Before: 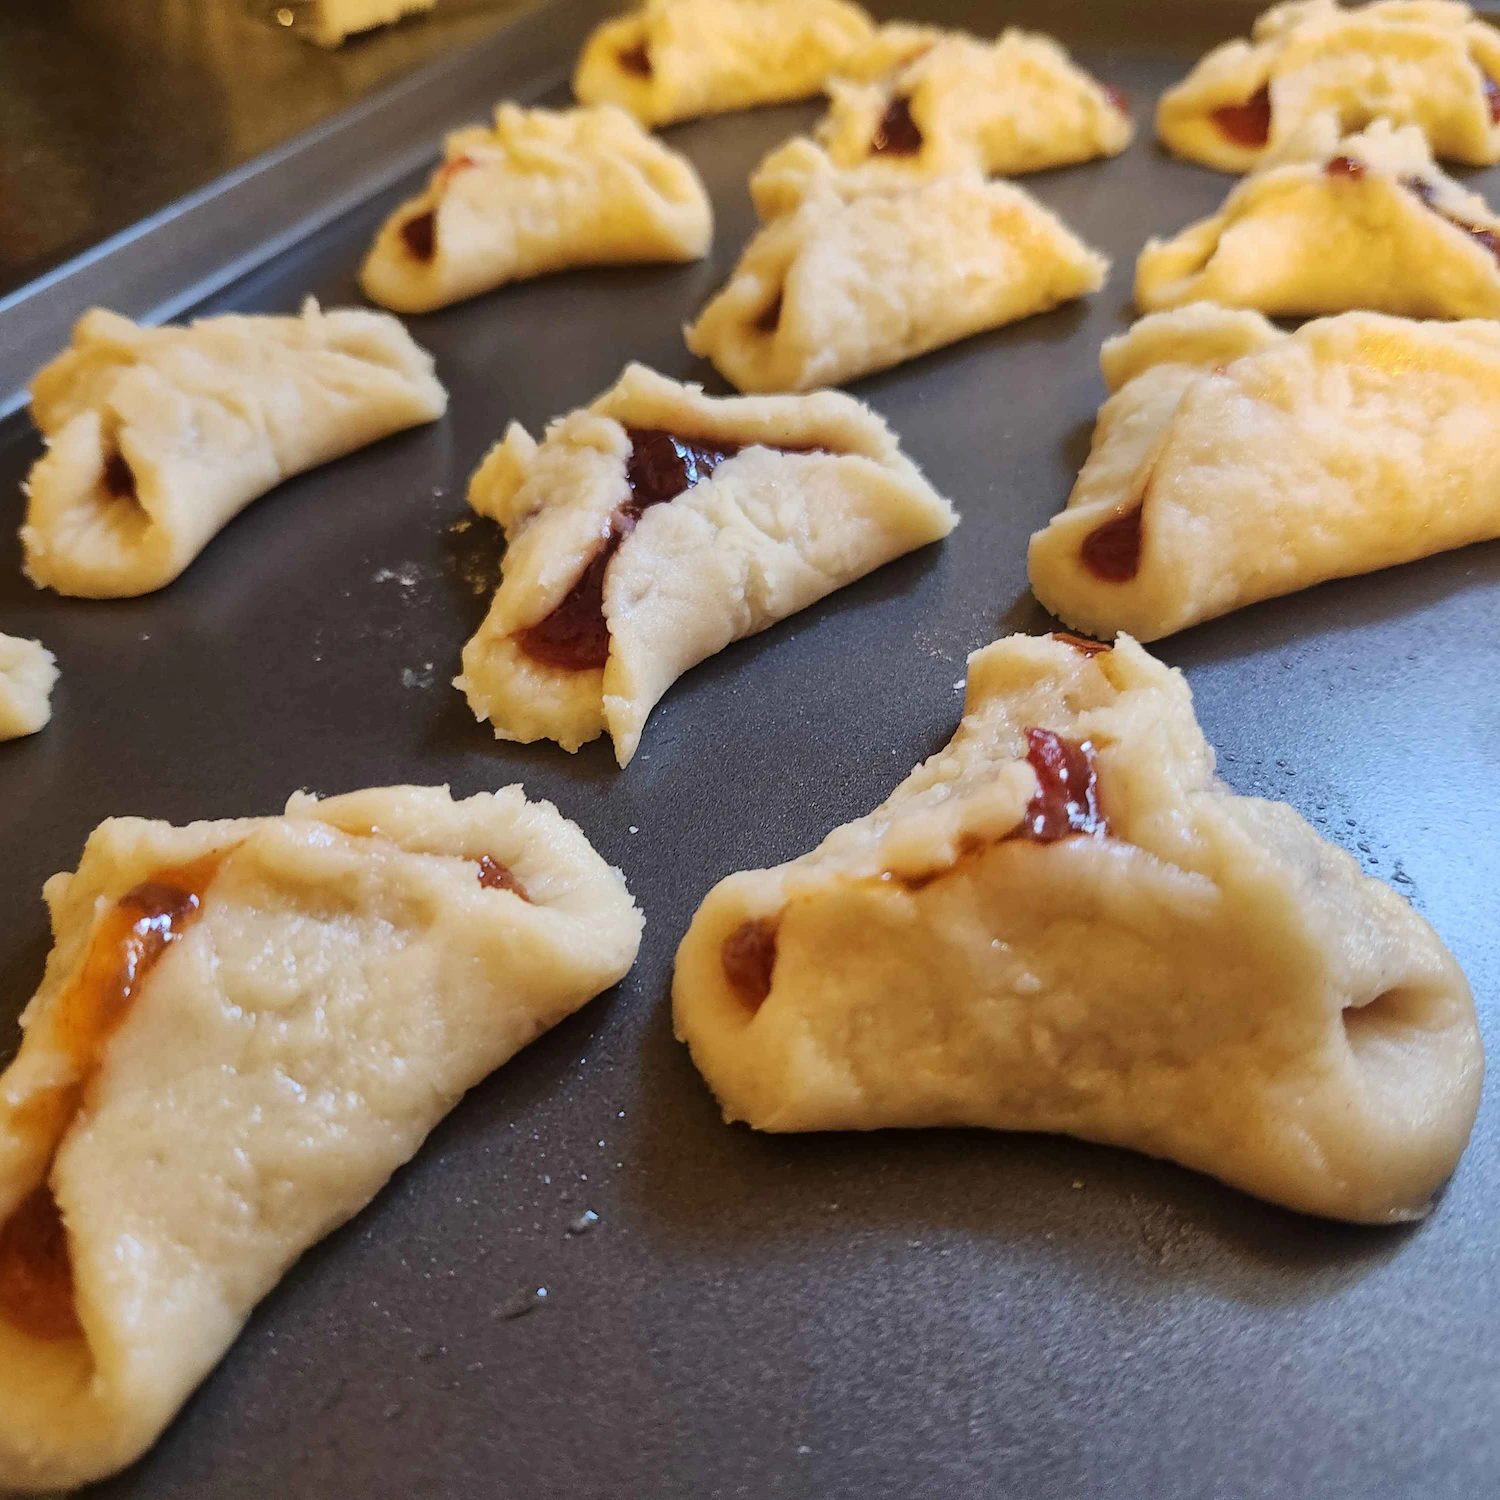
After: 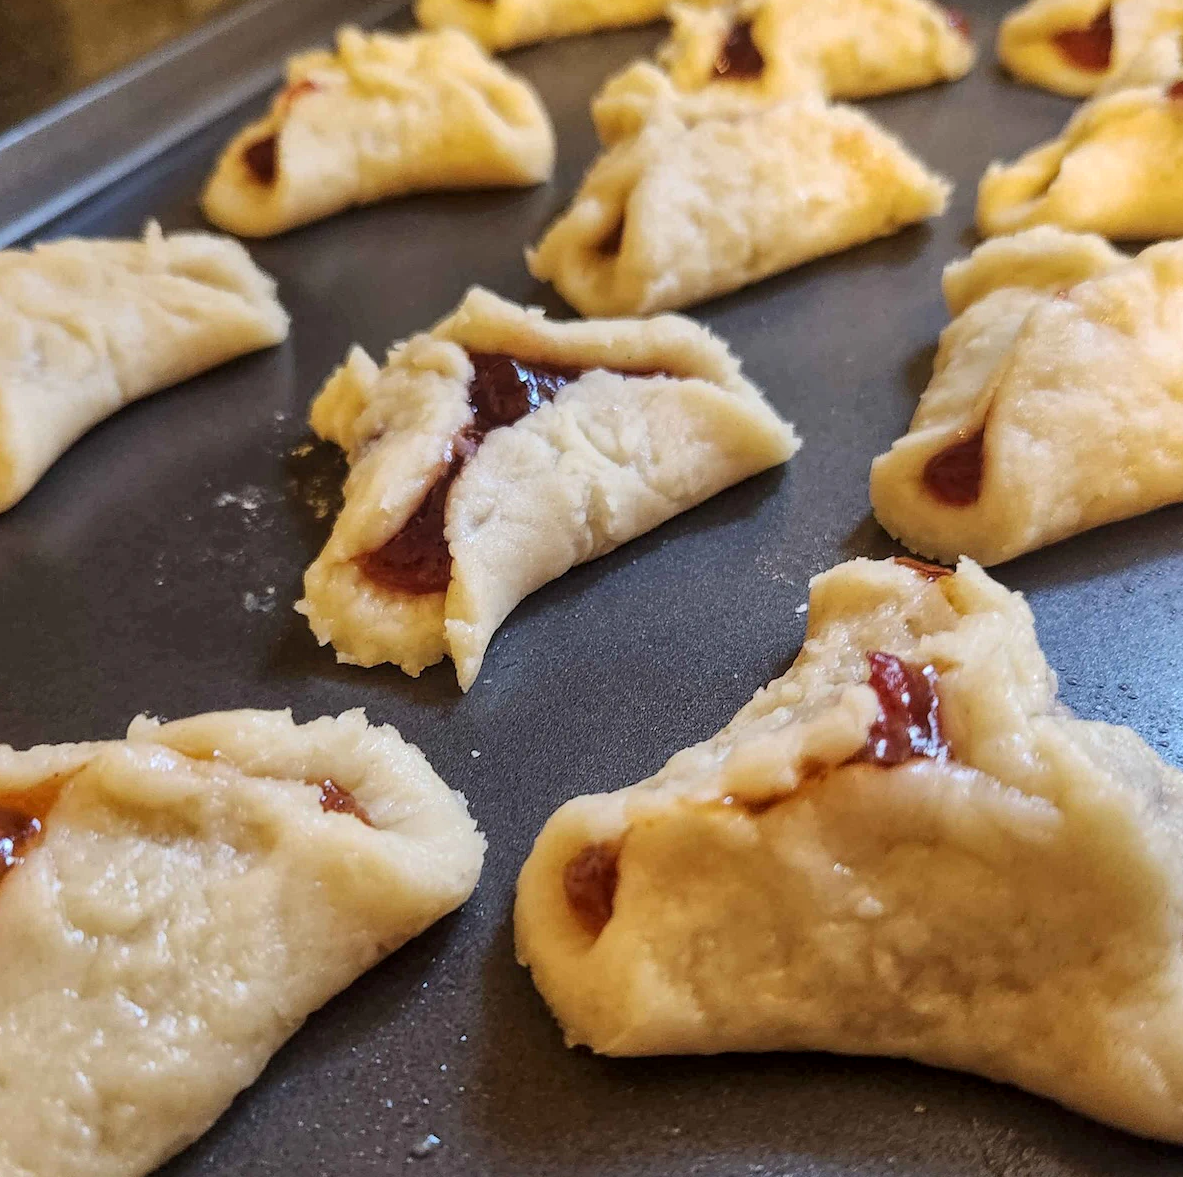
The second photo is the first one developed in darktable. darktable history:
crop and rotate: left 10.599%, top 5.085%, right 10.492%, bottom 16.407%
local contrast: highlights 93%, shadows 88%, detail 160%, midtone range 0.2
